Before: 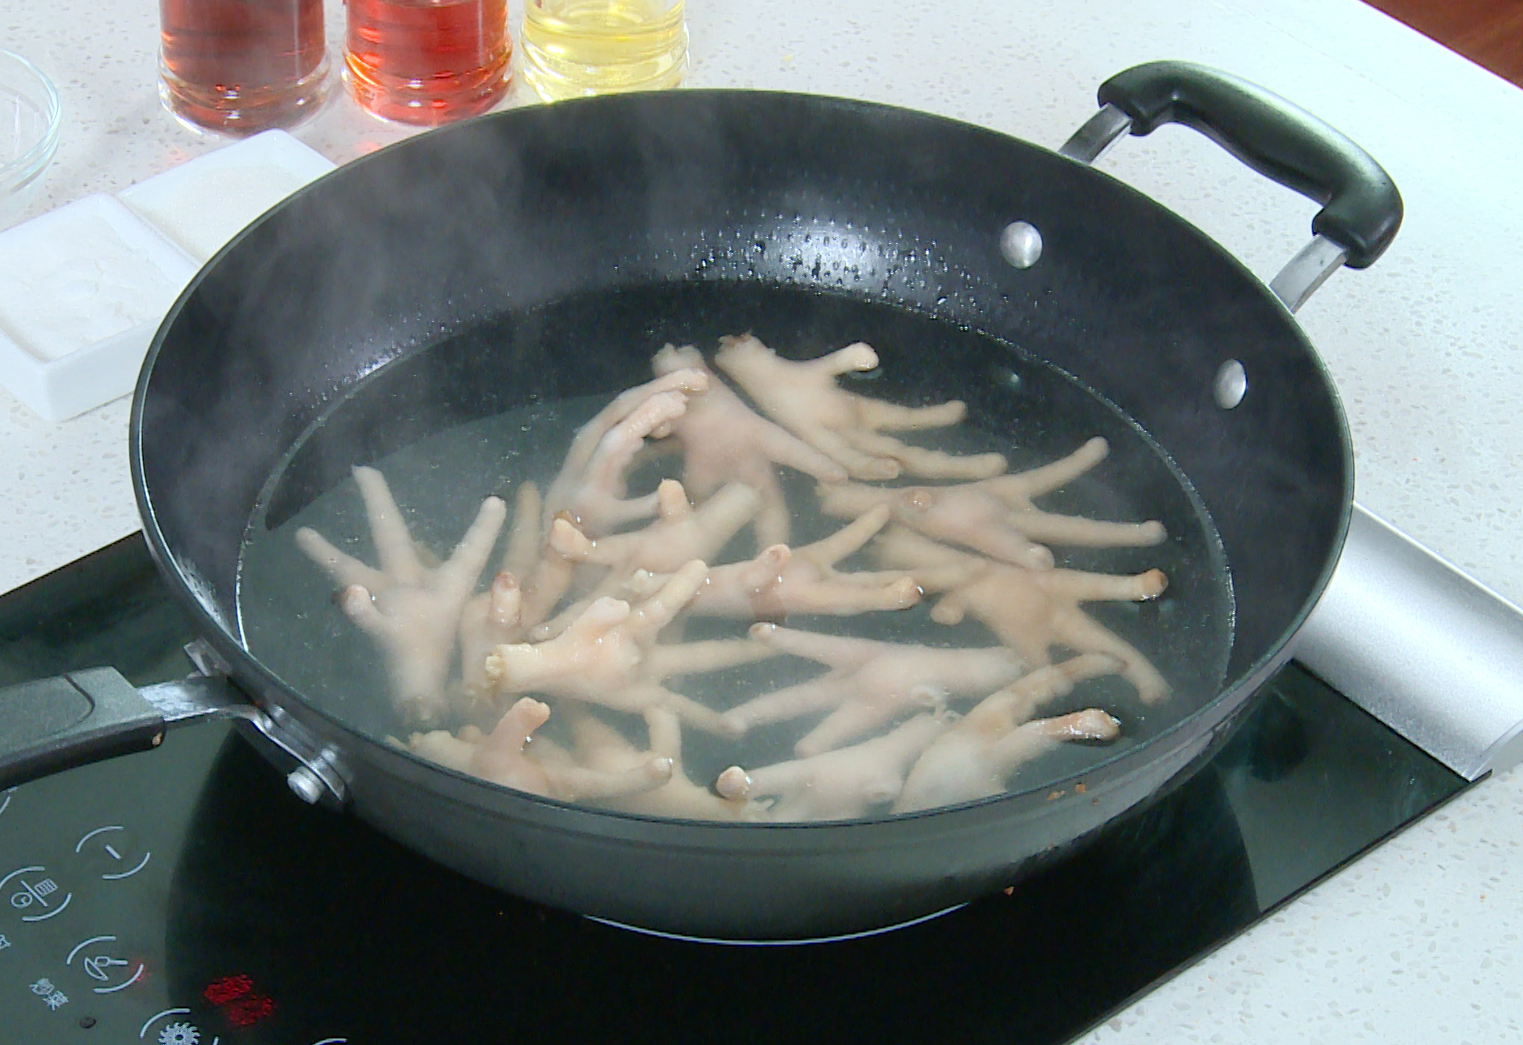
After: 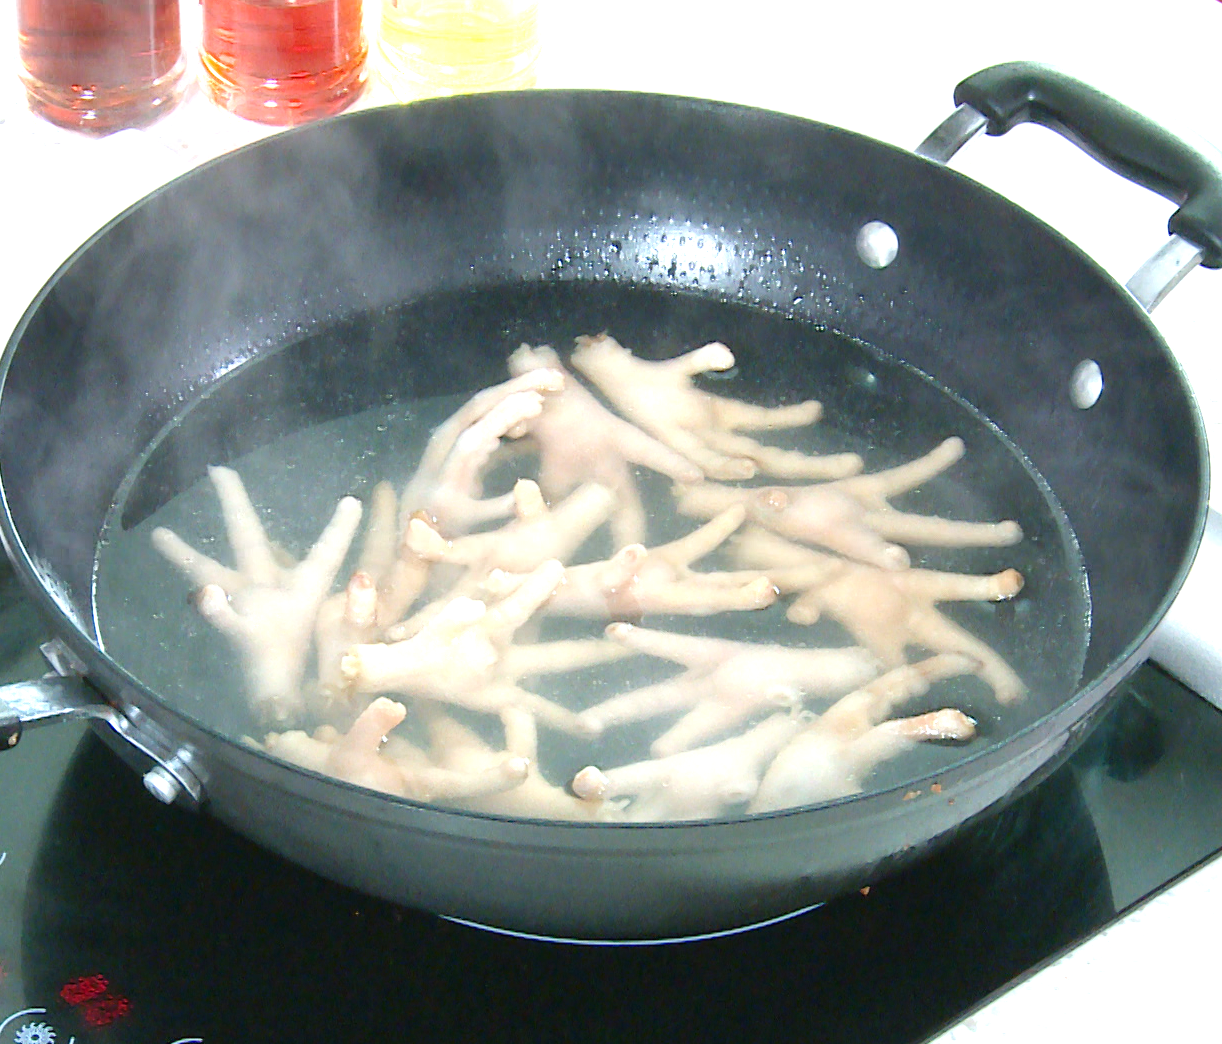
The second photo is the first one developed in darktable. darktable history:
exposure: black level correction 0, exposure 1.001 EV, compensate exposure bias true, compensate highlight preservation false
crop and rotate: left 9.475%, right 10.23%
